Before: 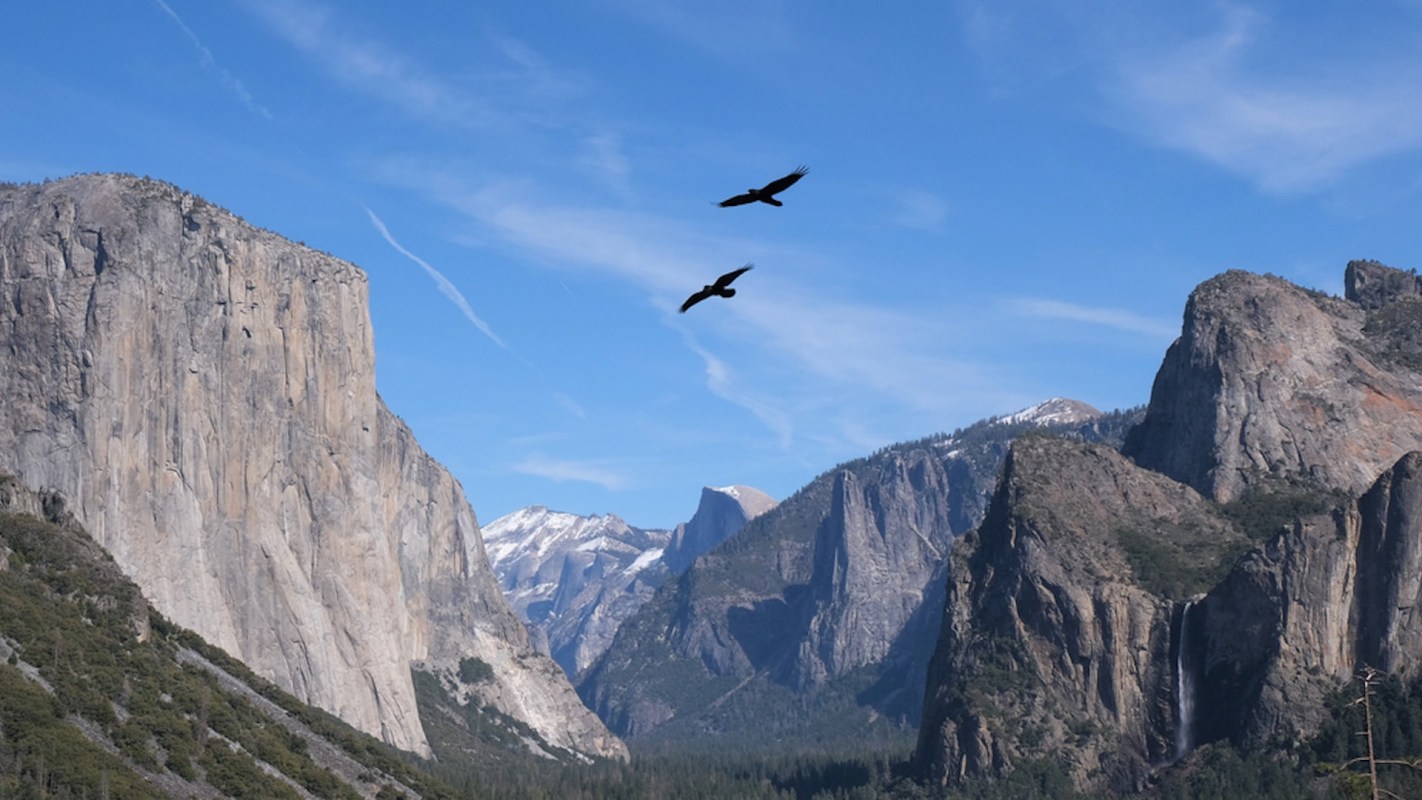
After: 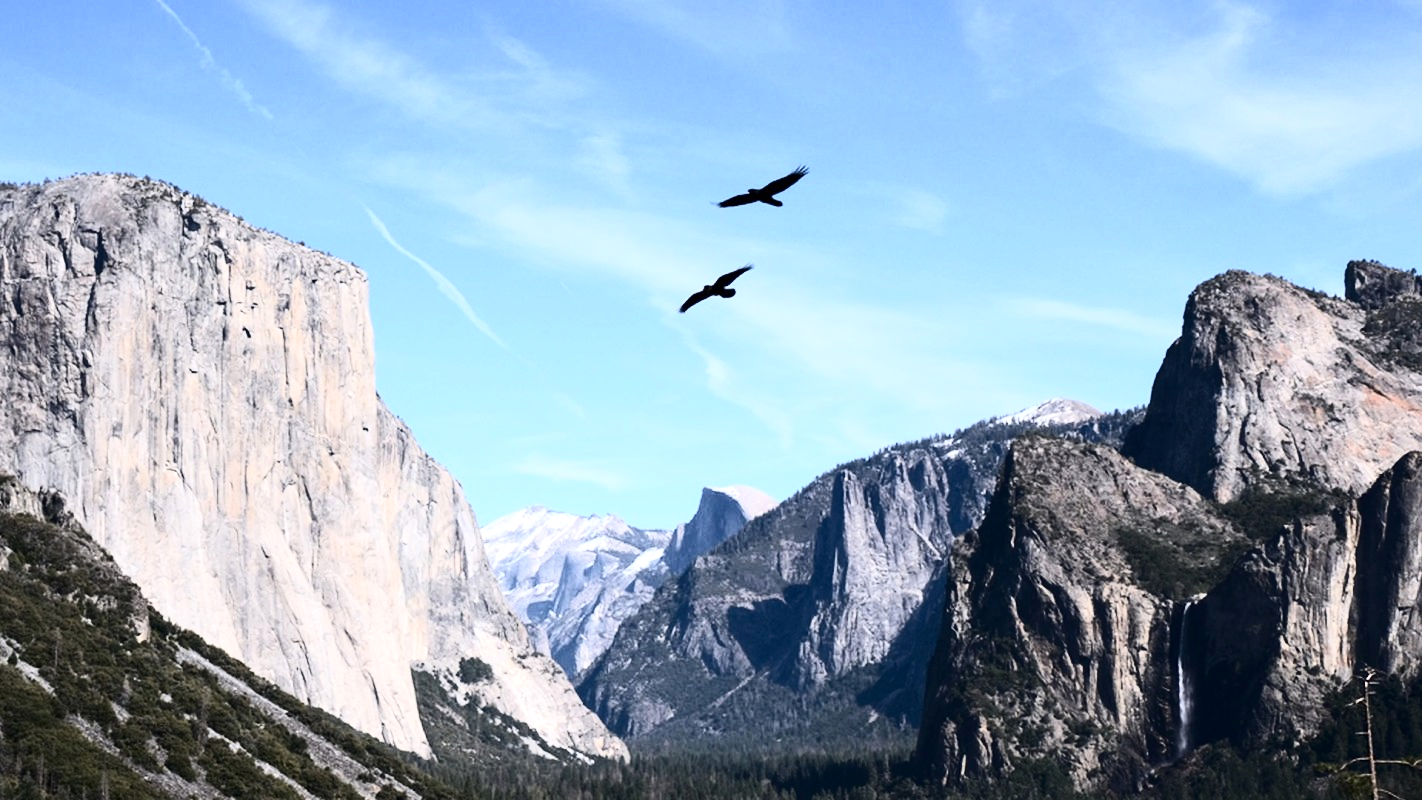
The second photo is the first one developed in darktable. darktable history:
contrast brightness saturation: contrast 0.5, saturation -0.1
exposure: black level correction 0, exposure 0.5 EV, compensate highlight preservation false
contrast equalizer: octaves 7, y [[0.6 ×6], [0.55 ×6], [0 ×6], [0 ×6], [0 ×6]], mix 0.15
